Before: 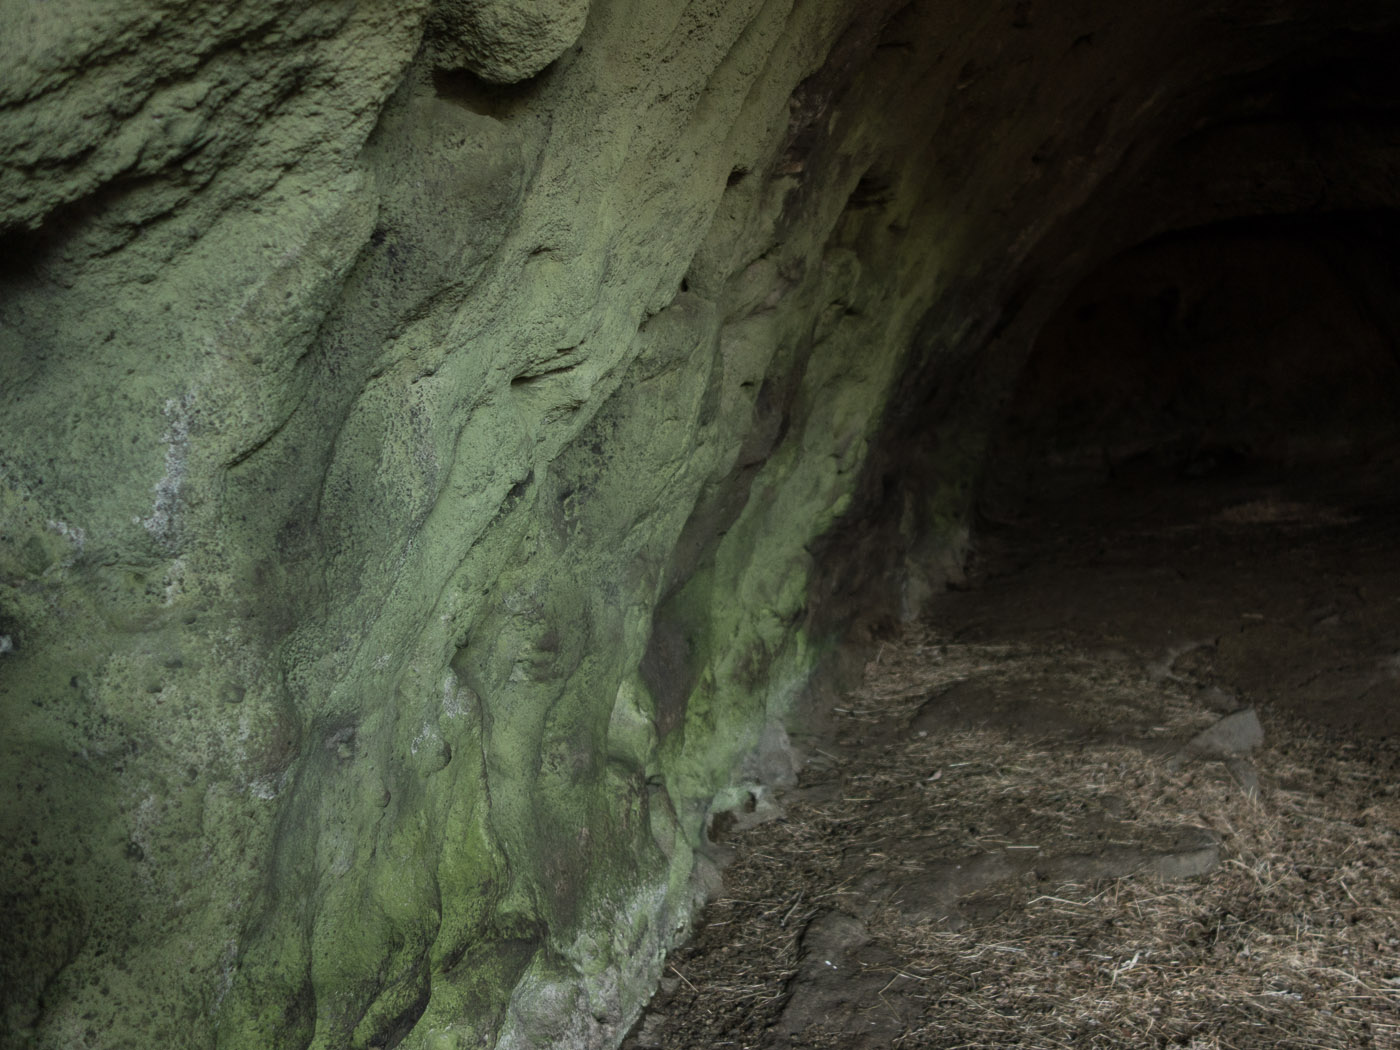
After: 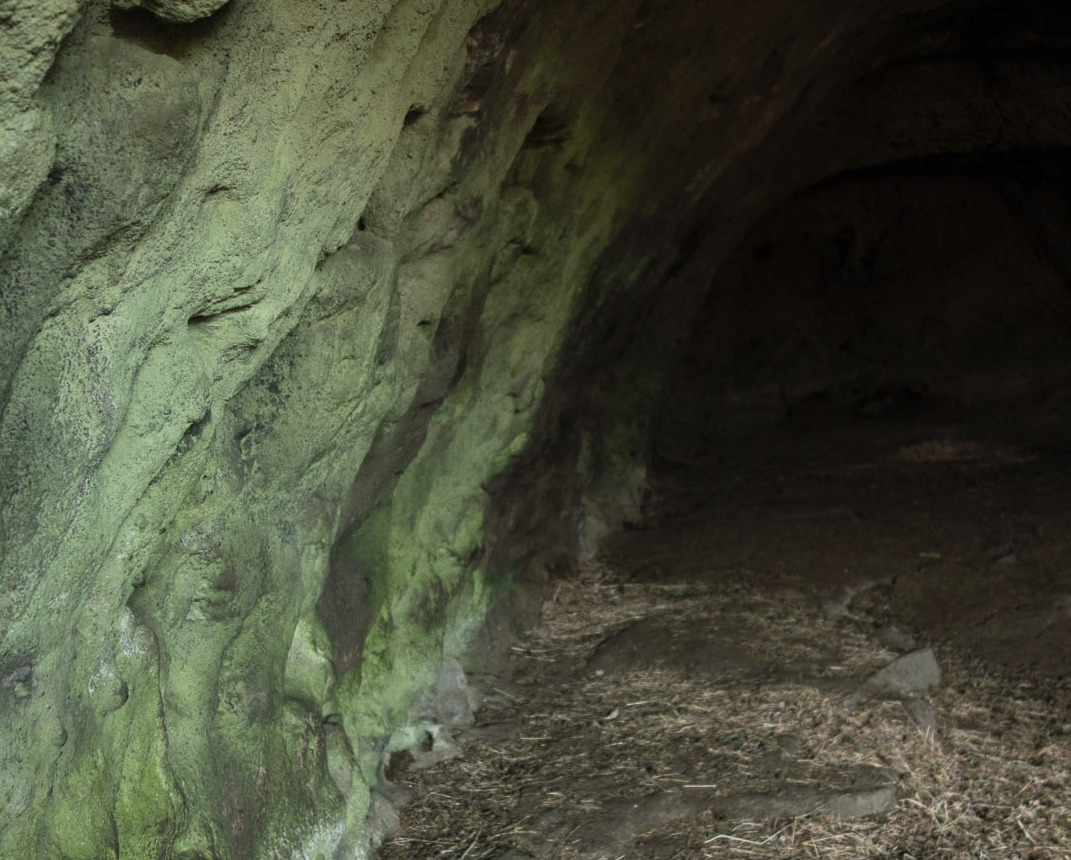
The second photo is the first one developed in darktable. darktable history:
contrast brightness saturation: contrast 0.2, brightness 0.16, saturation 0.22
crop: left 23.095%, top 5.827%, bottom 11.854%
